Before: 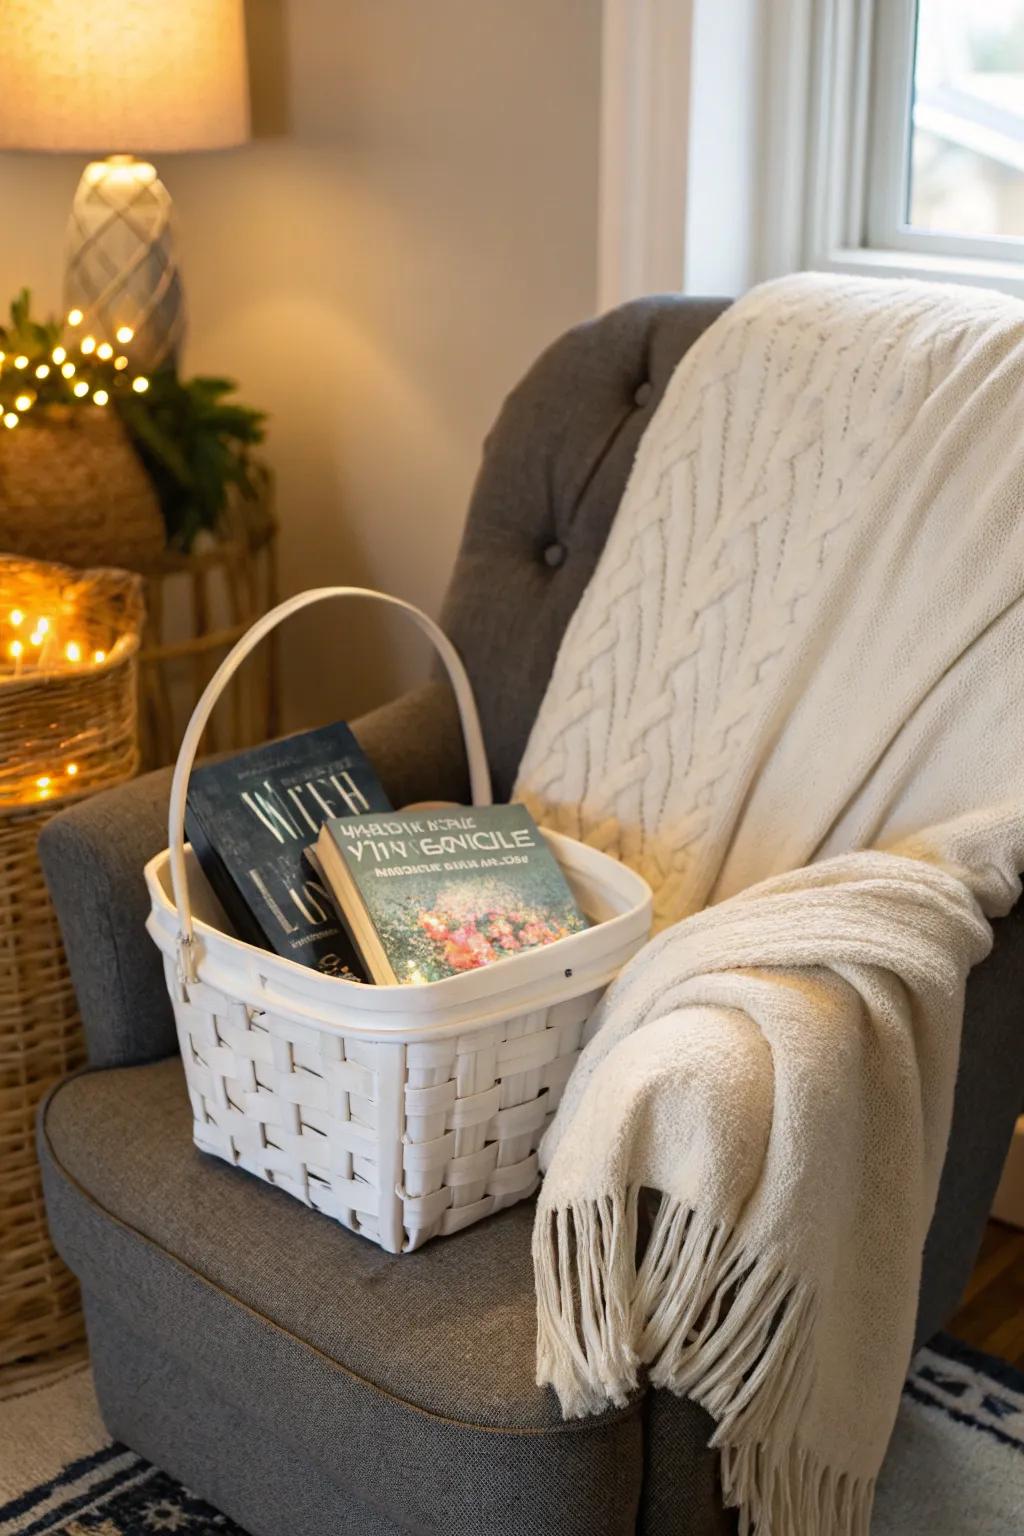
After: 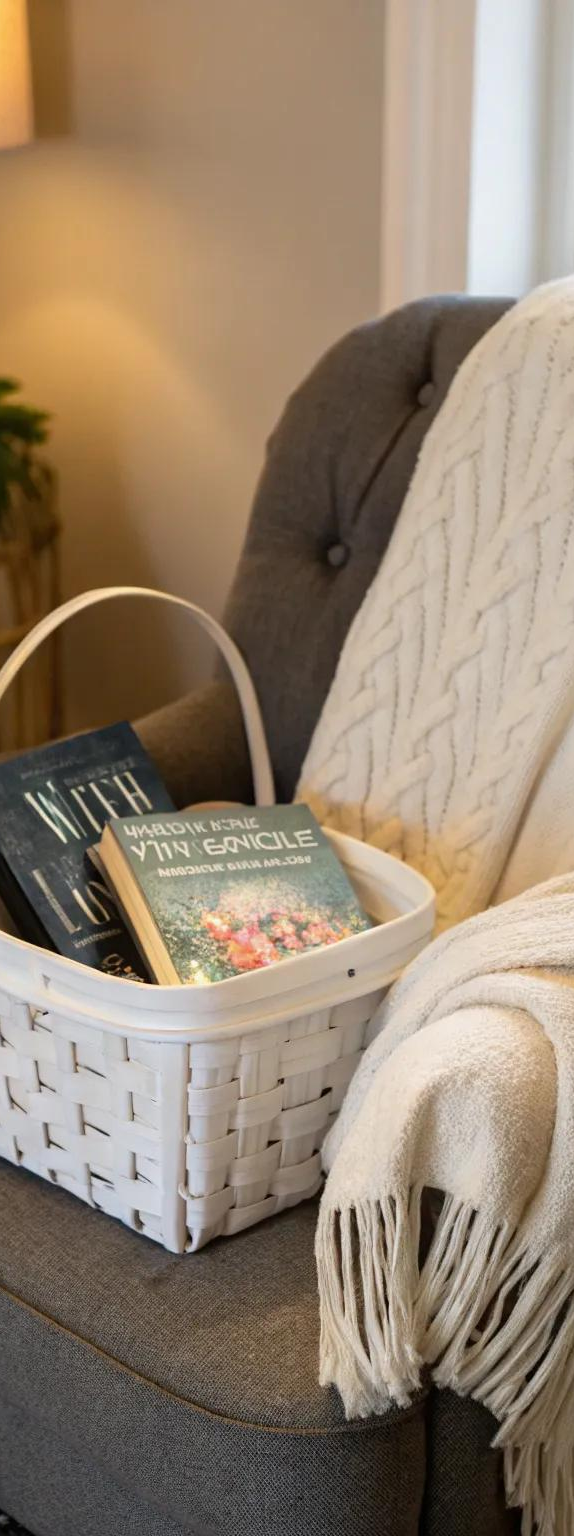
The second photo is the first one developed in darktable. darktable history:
color calibration: illuminant same as pipeline (D50), adaptation none (bypass), x 0.331, y 0.334, temperature 5023.62 K
crop: left 21.285%, right 22.584%
